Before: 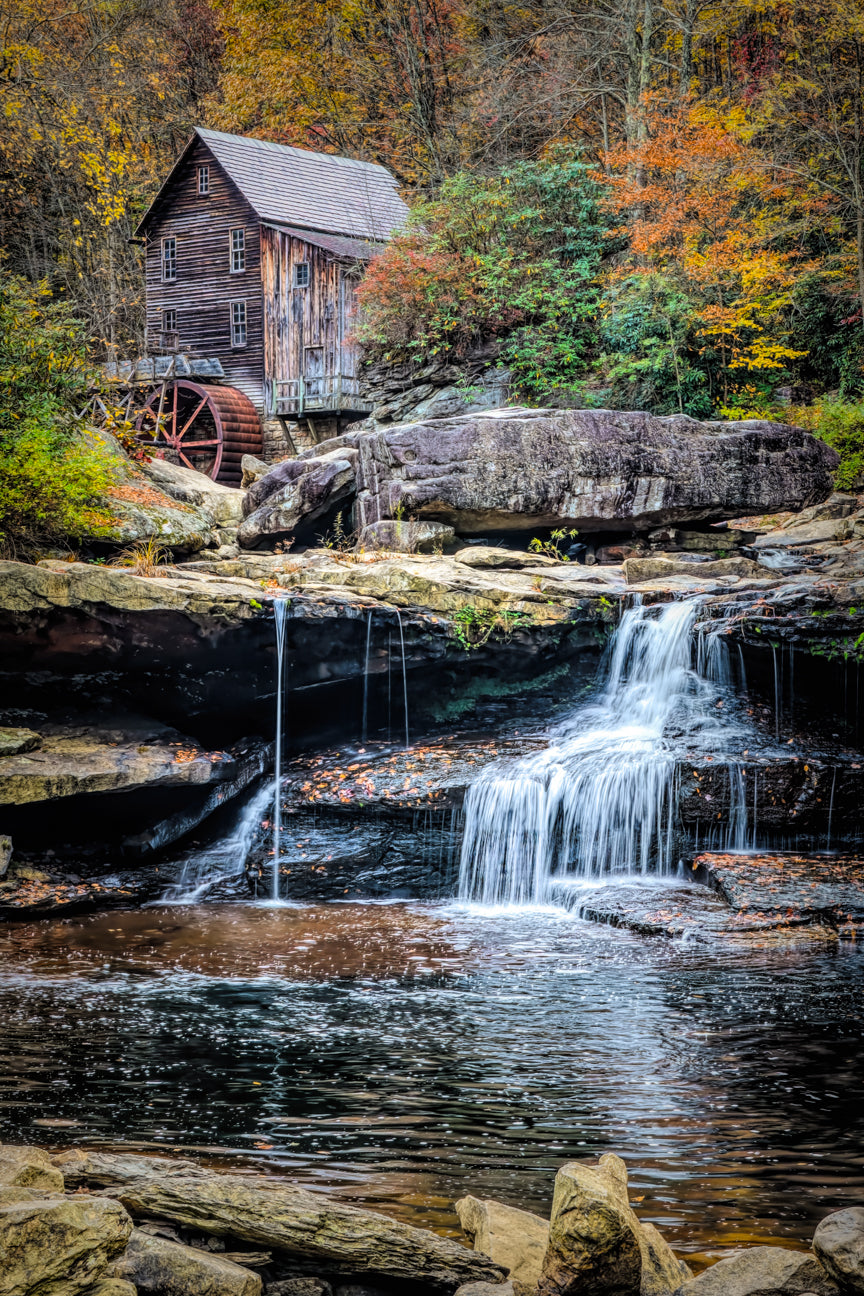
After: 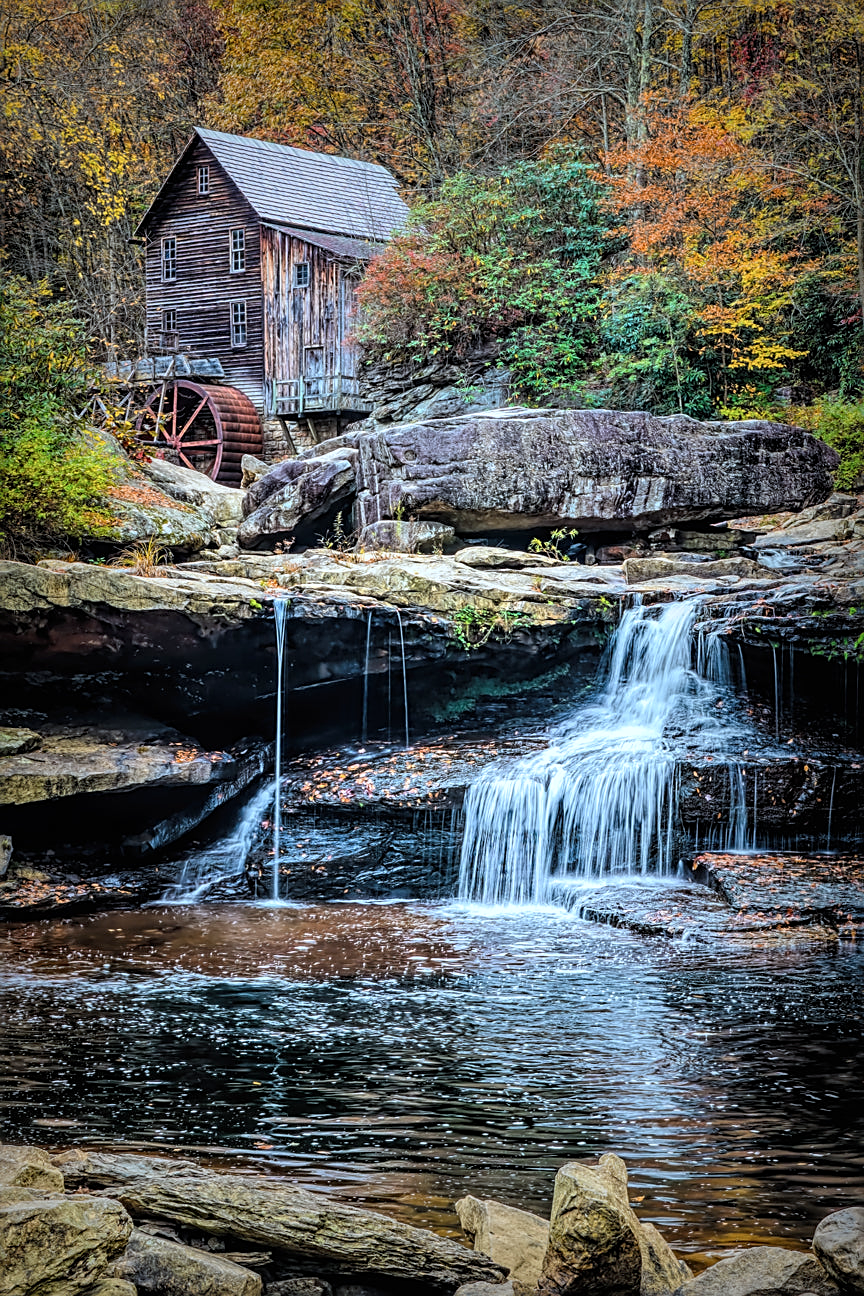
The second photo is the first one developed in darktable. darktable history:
color correction: highlights a* -4.14, highlights b* -10.96
sharpen: on, module defaults
